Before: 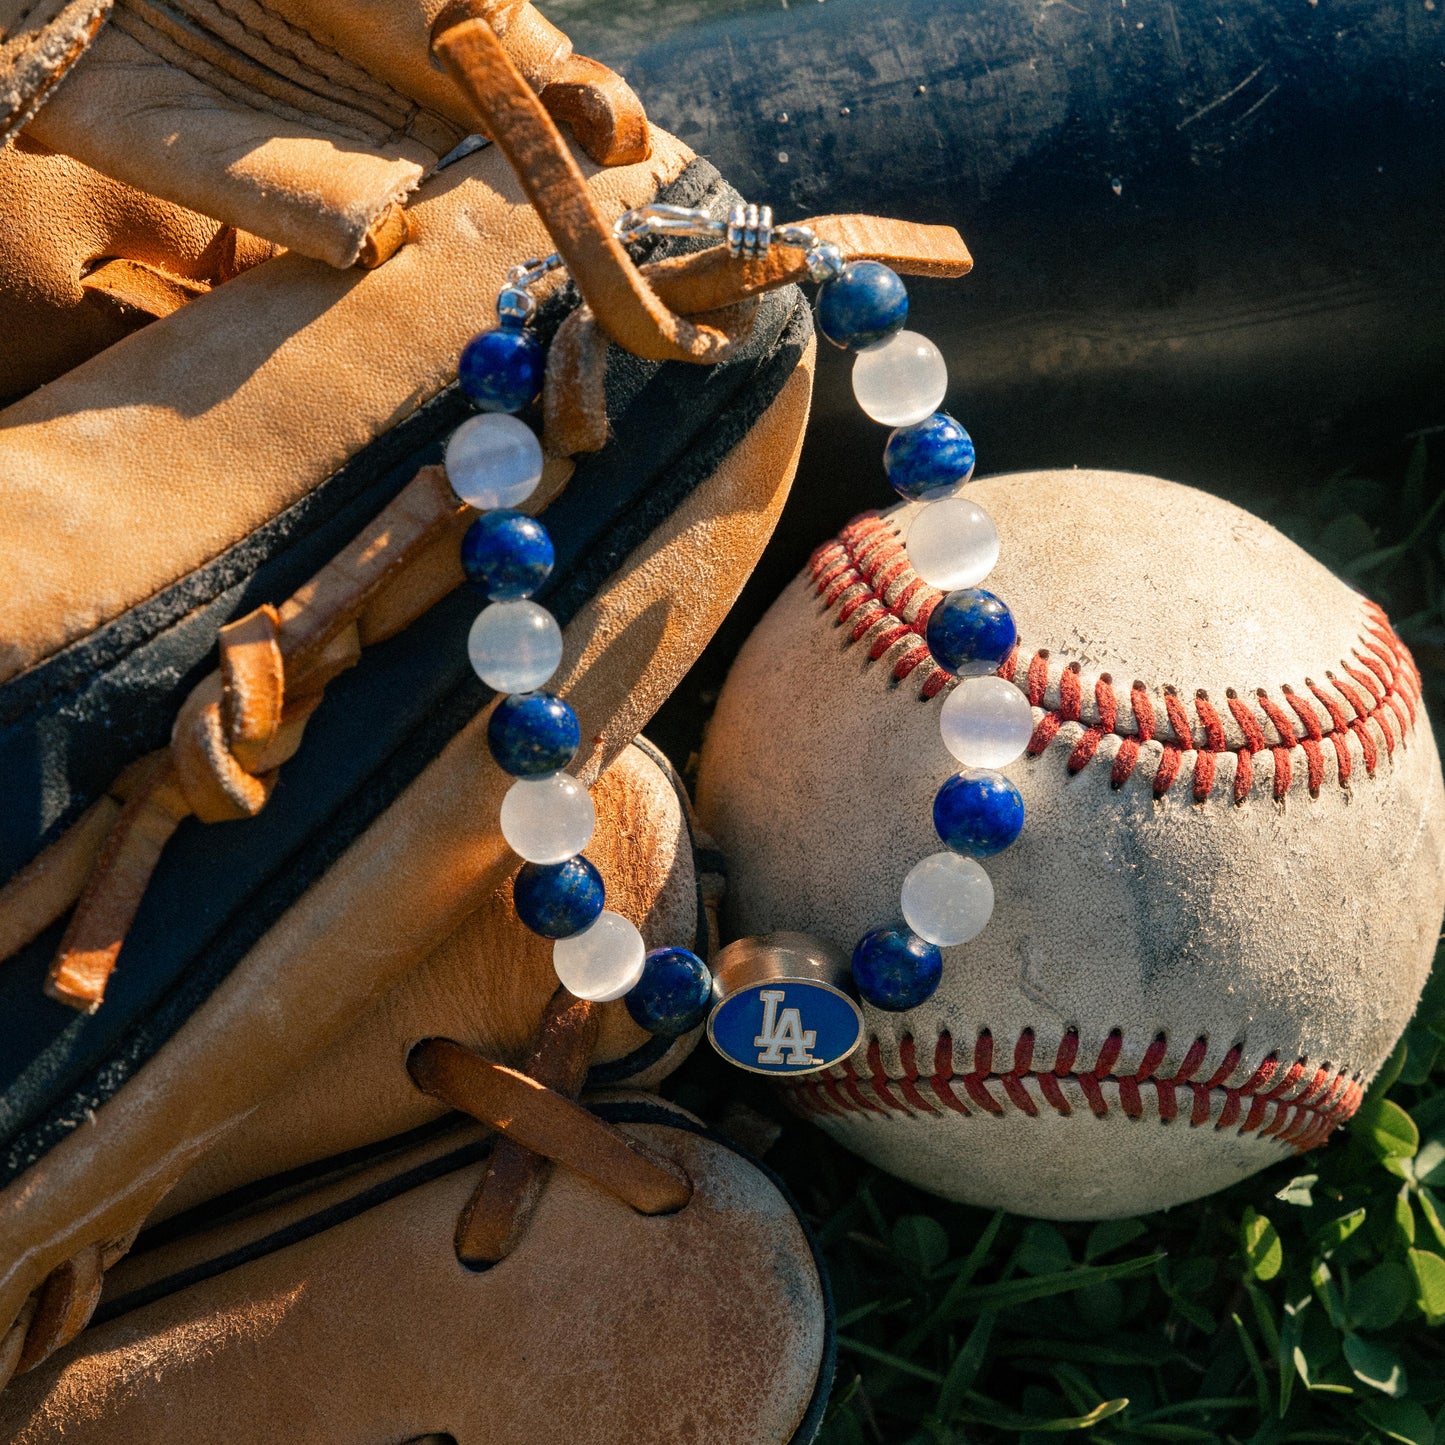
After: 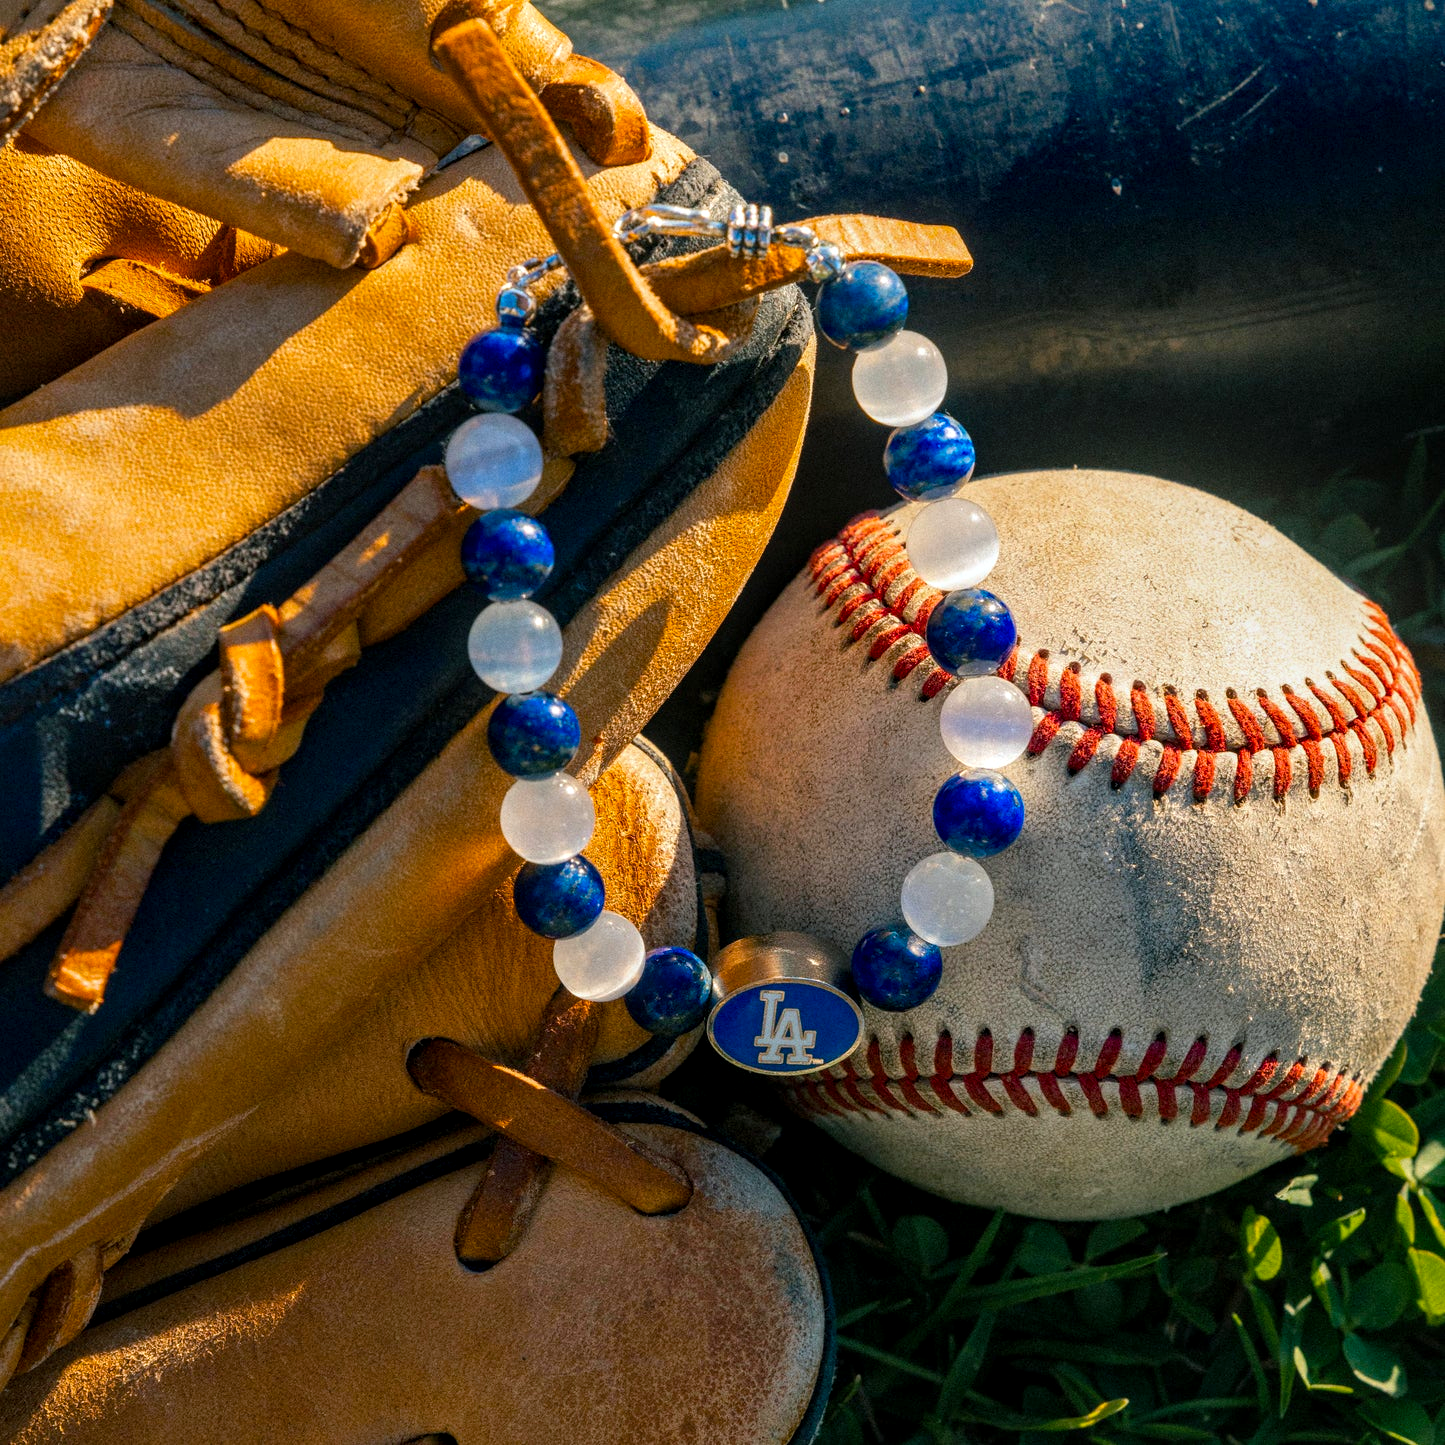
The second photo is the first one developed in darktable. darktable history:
white balance: red 0.988, blue 1.017
color balance rgb: linear chroma grading › global chroma 15%, perceptual saturation grading › global saturation 30%
local contrast: on, module defaults
